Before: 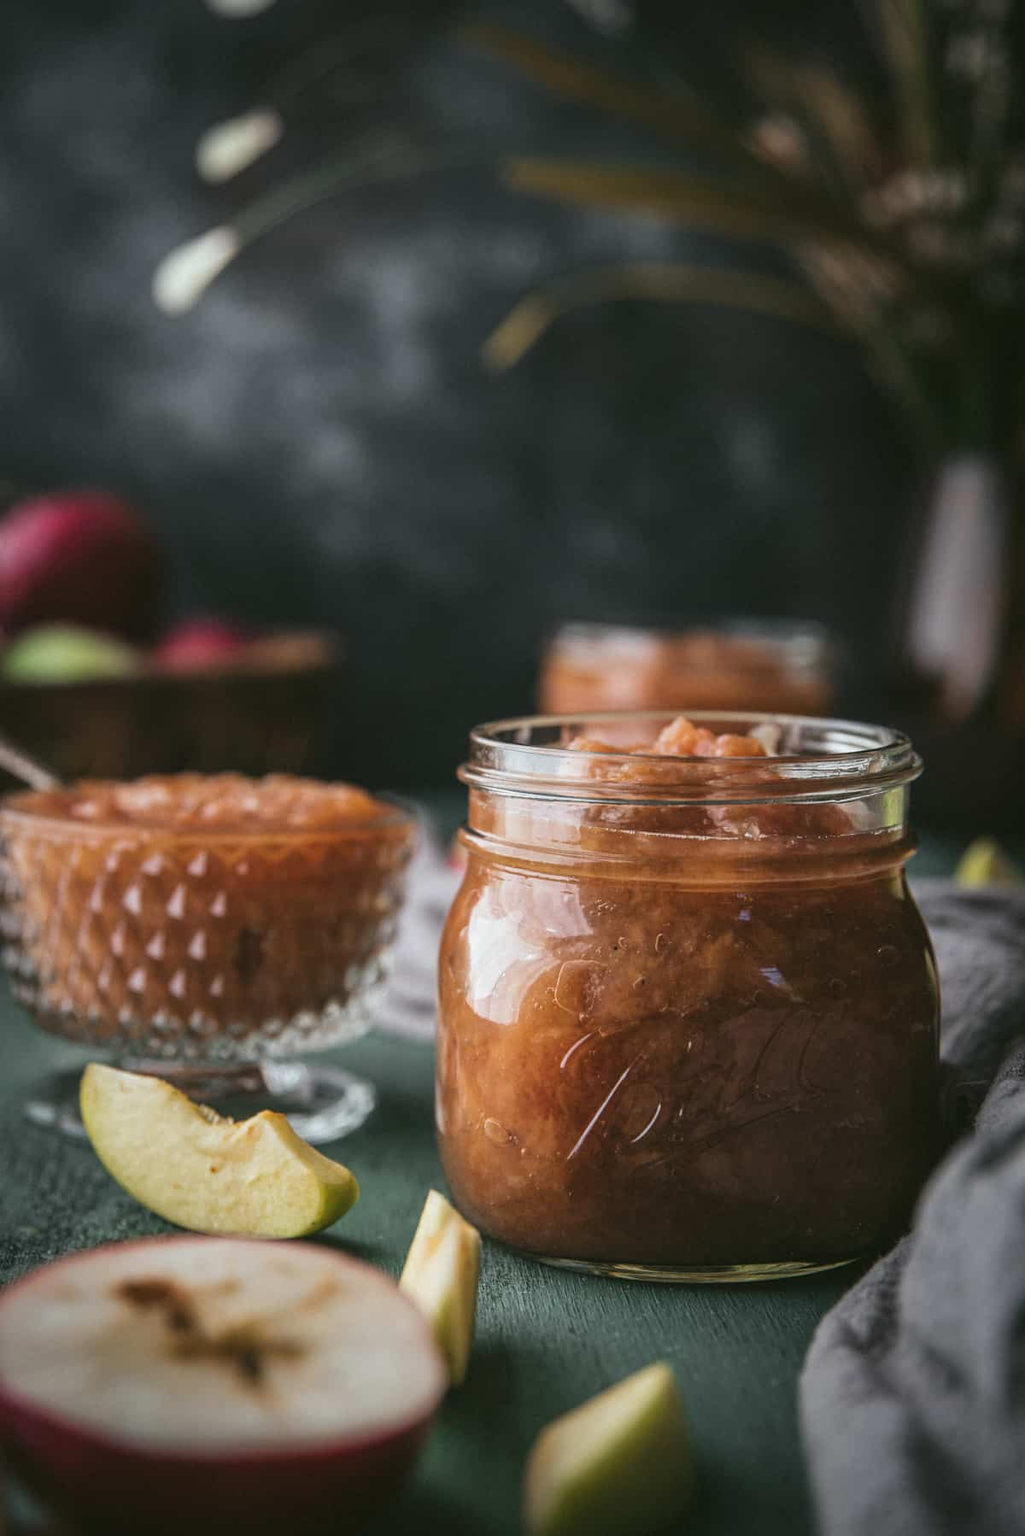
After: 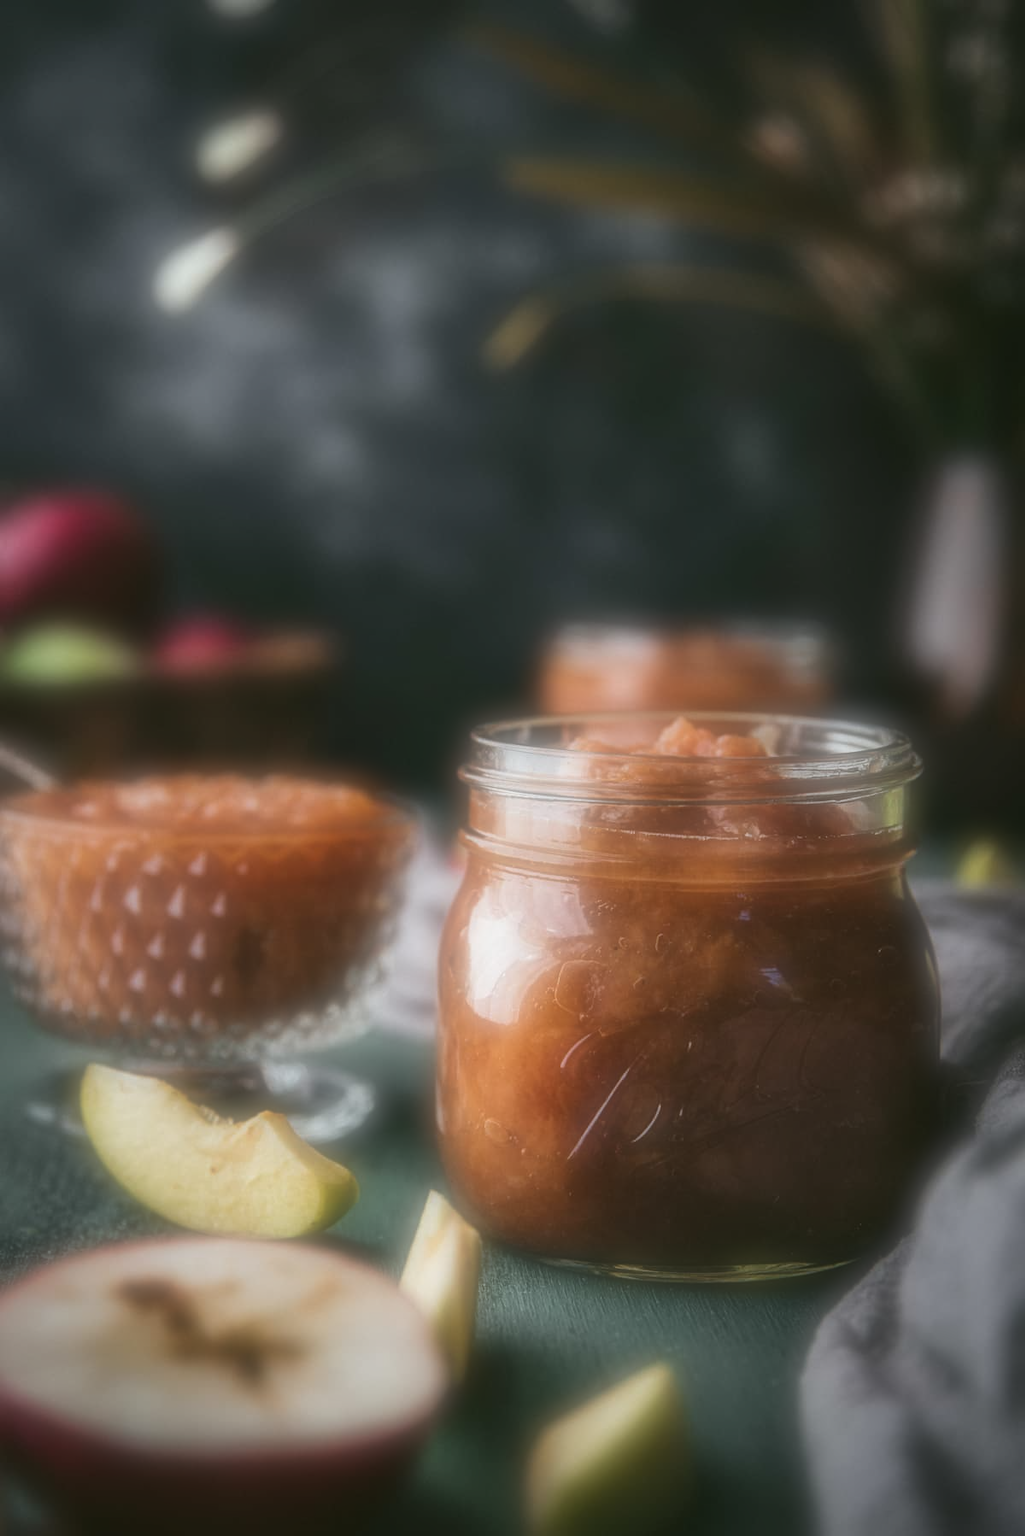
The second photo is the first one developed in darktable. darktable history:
tone equalizer: on, module defaults
soften: on, module defaults
